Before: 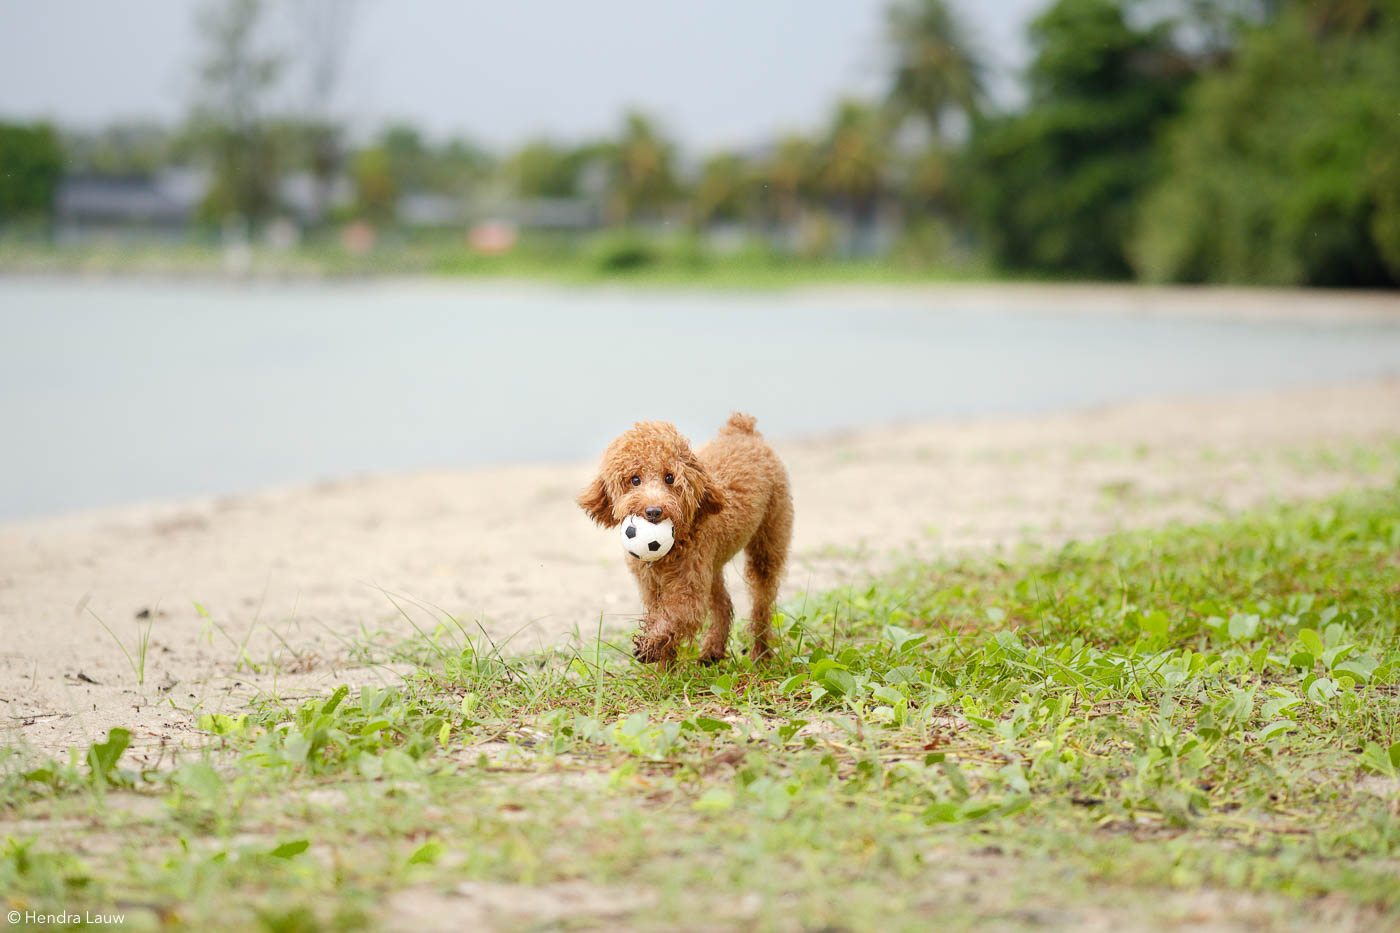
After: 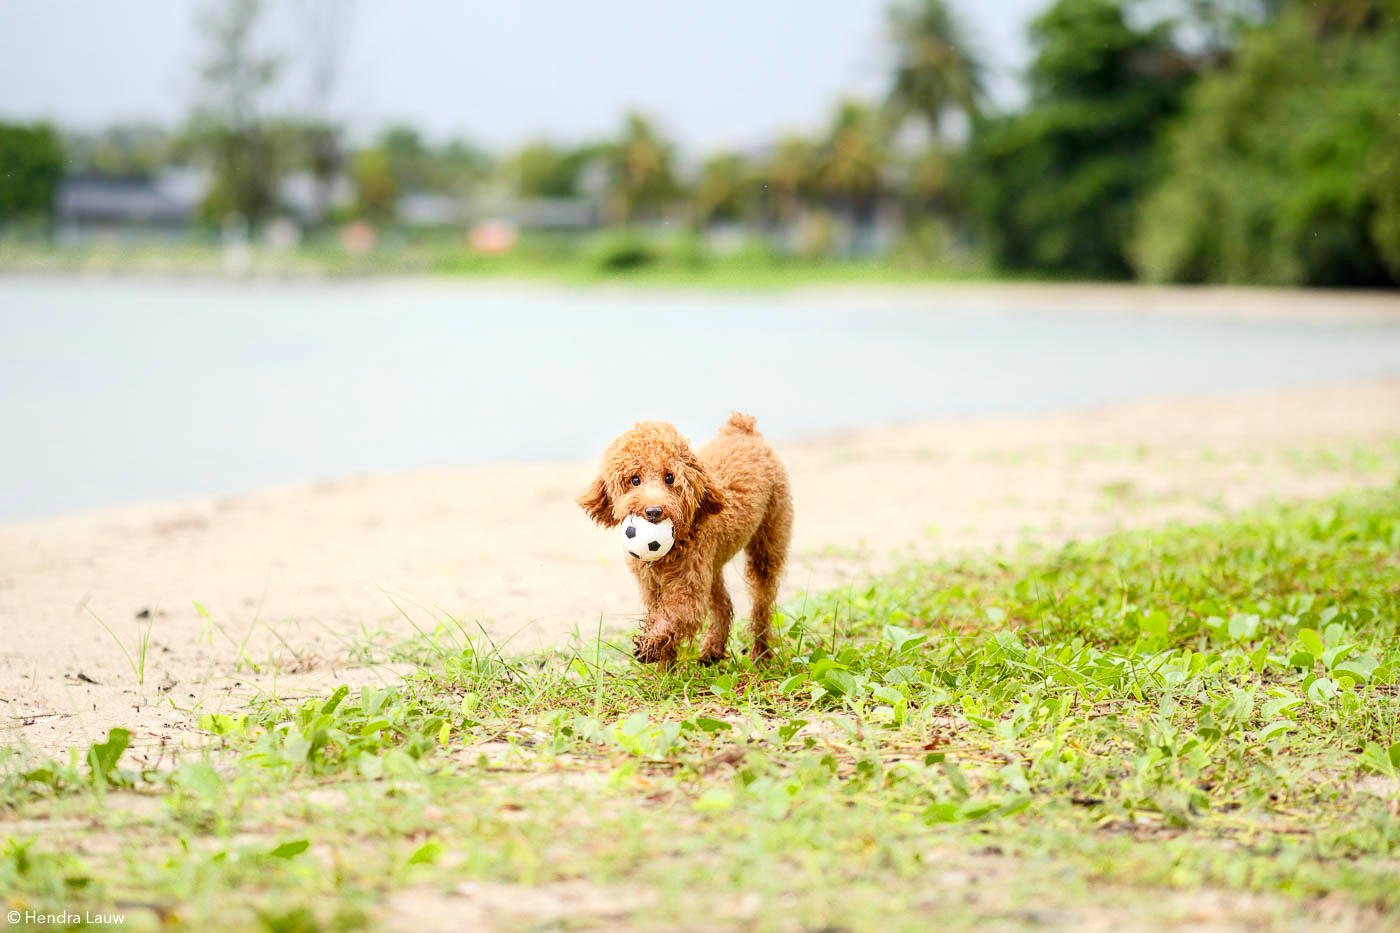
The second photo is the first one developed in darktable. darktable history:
contrast brightness saturation: contrast 0.2, brightness 0.16, saturation 0.22
local contrast: shadows 94%
